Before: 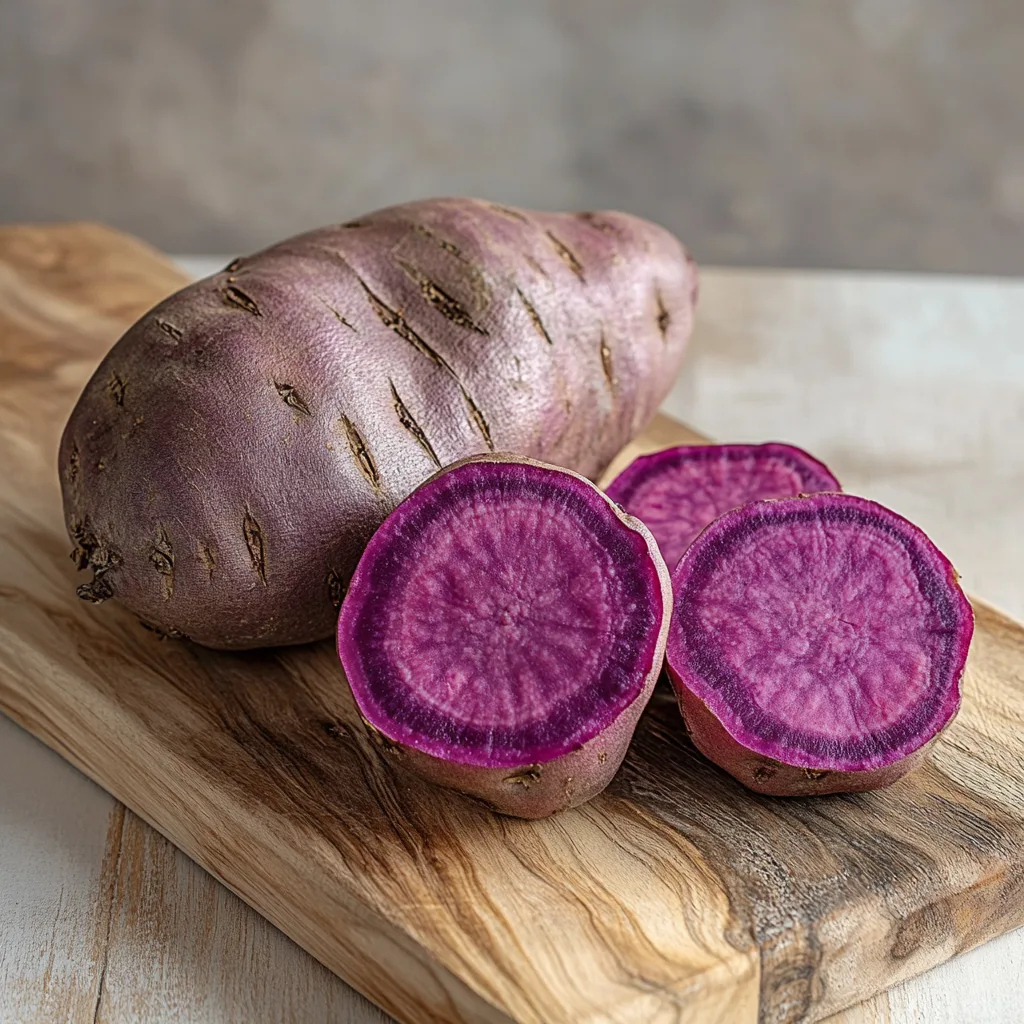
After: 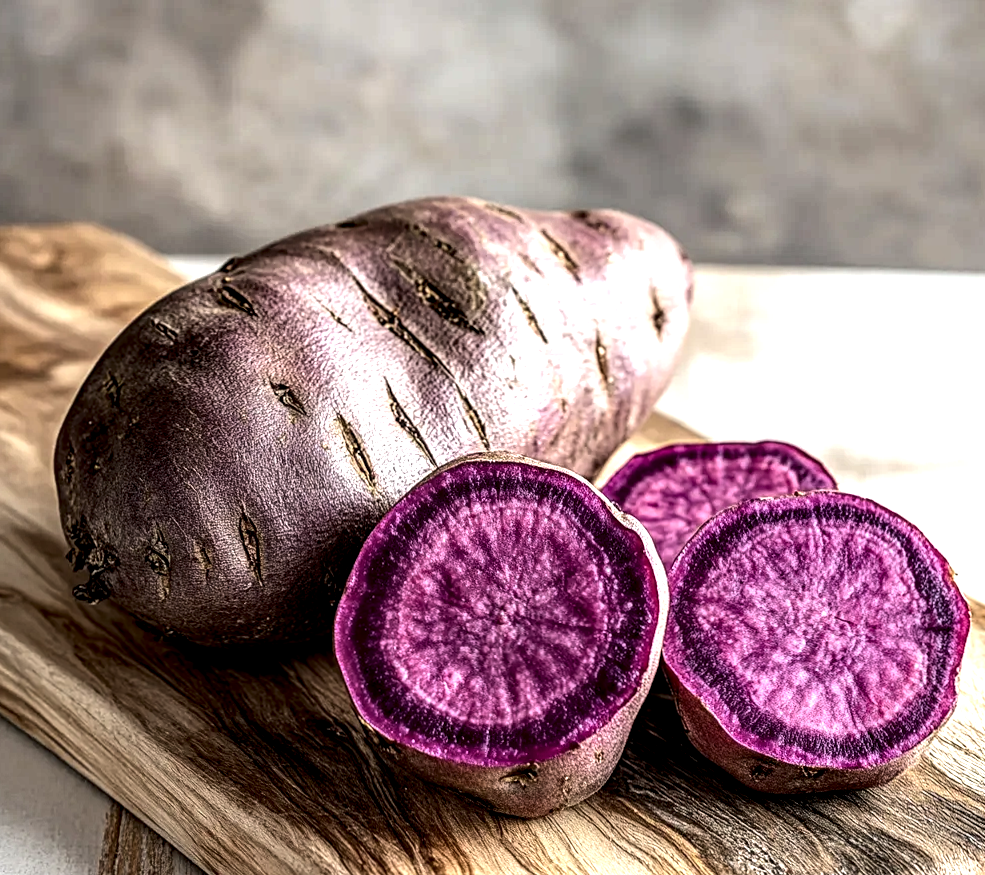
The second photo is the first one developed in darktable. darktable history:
local contrast: highlights 65%, shadows 54%, detail 169%, midtone range 0.514
tone equalizer: -8 EV -1.08 EV, -7 EV -1.01 EV, -6 EV -0.867 EV, -5 EV -0.578 EV, -3 EV 0.578 EV, -2 EV 0.867 EV, -1 EV 1.01 EV, +0 EV 1.08 EV, edges refinement/feathering 500, mask exposure compensation -1.57 EV, preserve details no
crop and rotate: angle 0.2°, left 0.275%, right 3.127%, bottom 14.18%
